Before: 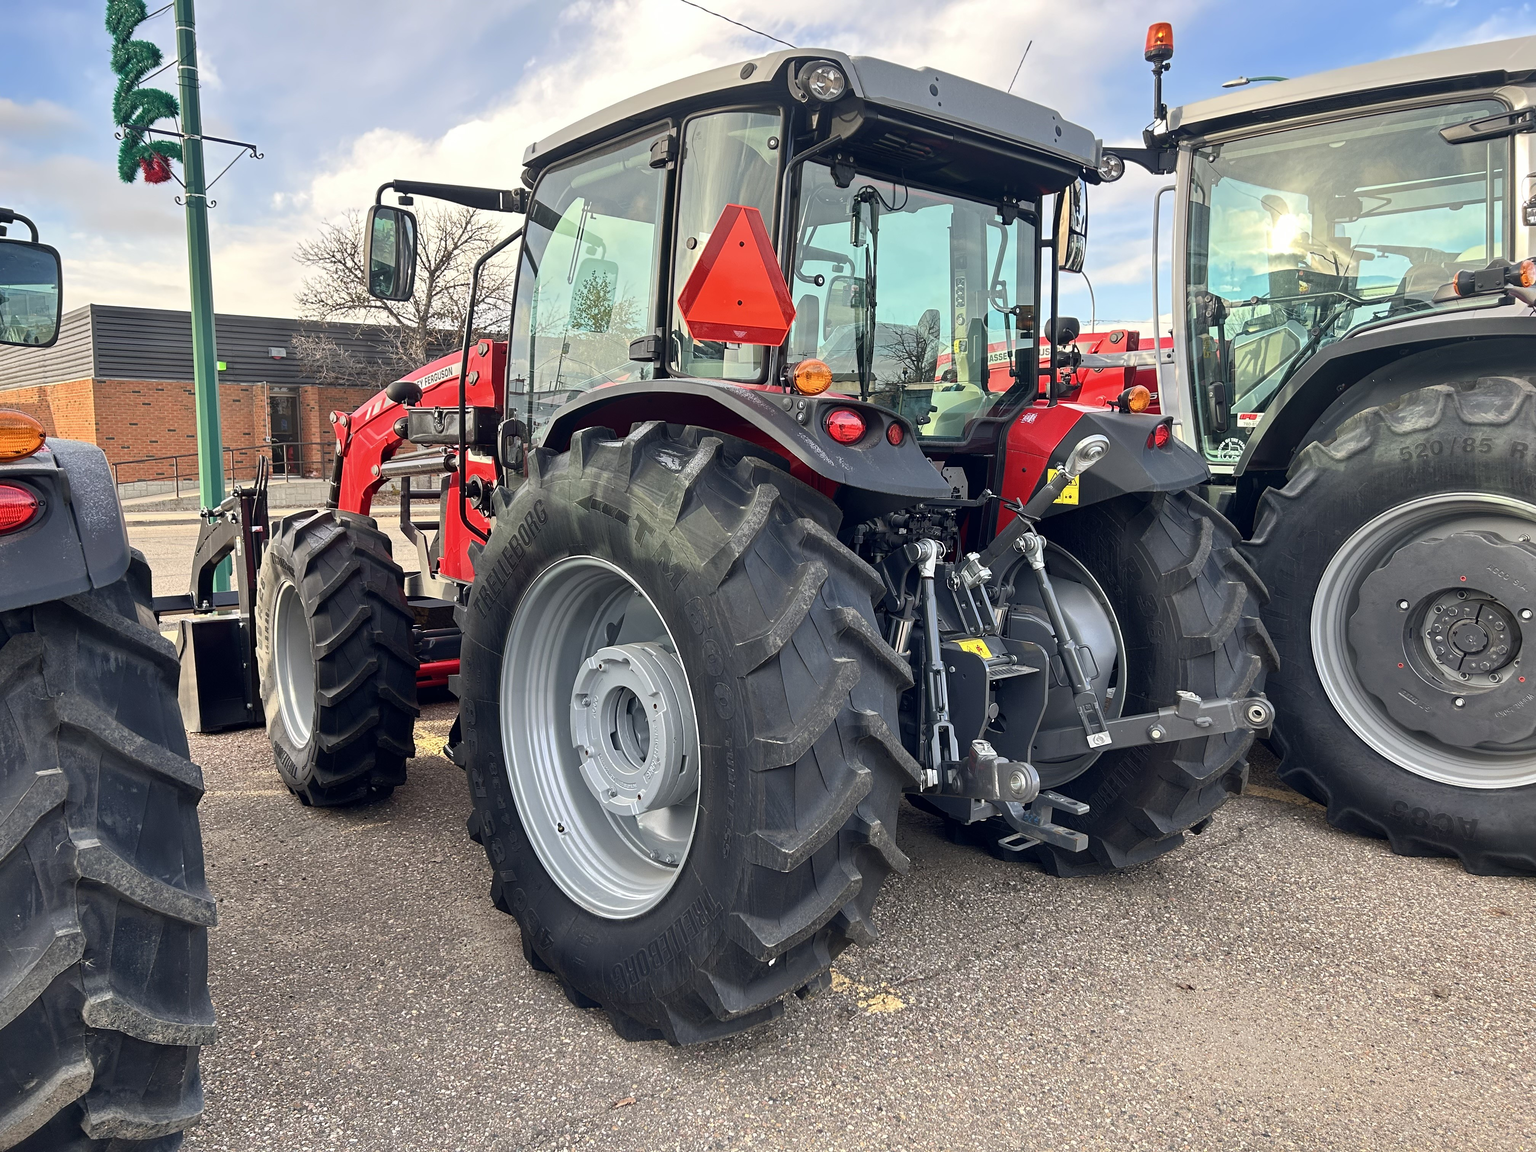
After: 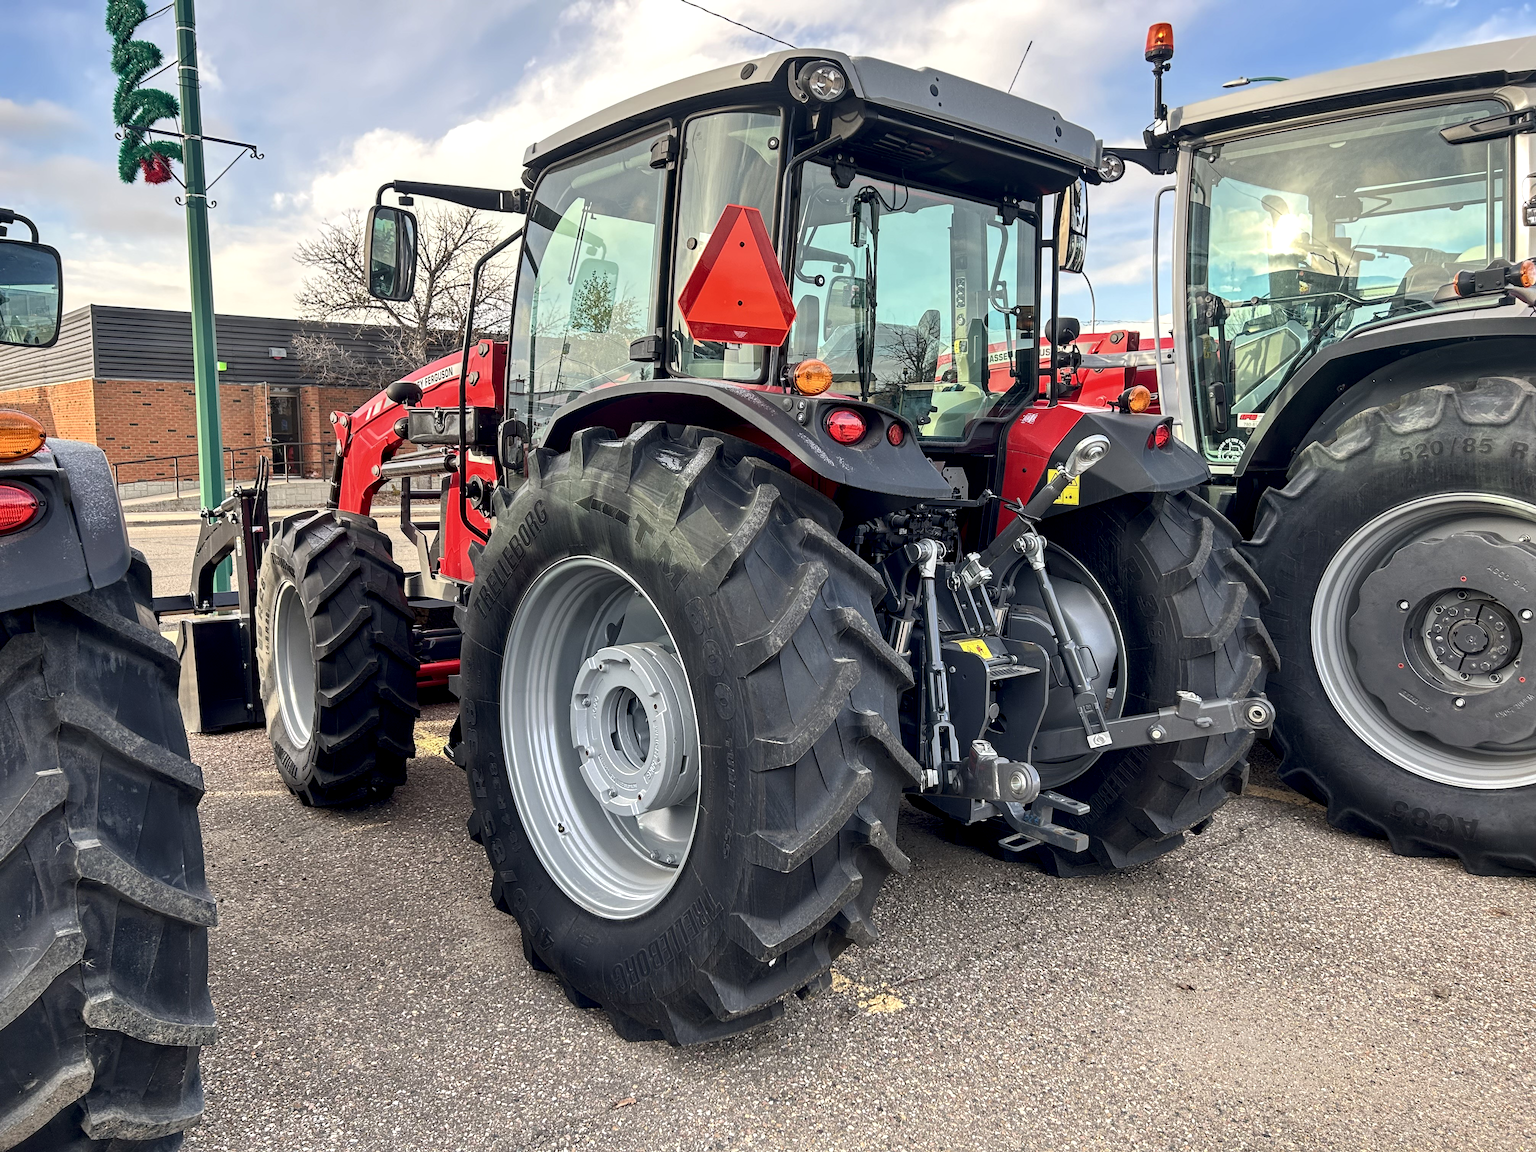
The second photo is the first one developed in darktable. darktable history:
local contrast: highlights 25%, shadows 76%, midtone range 0.75
